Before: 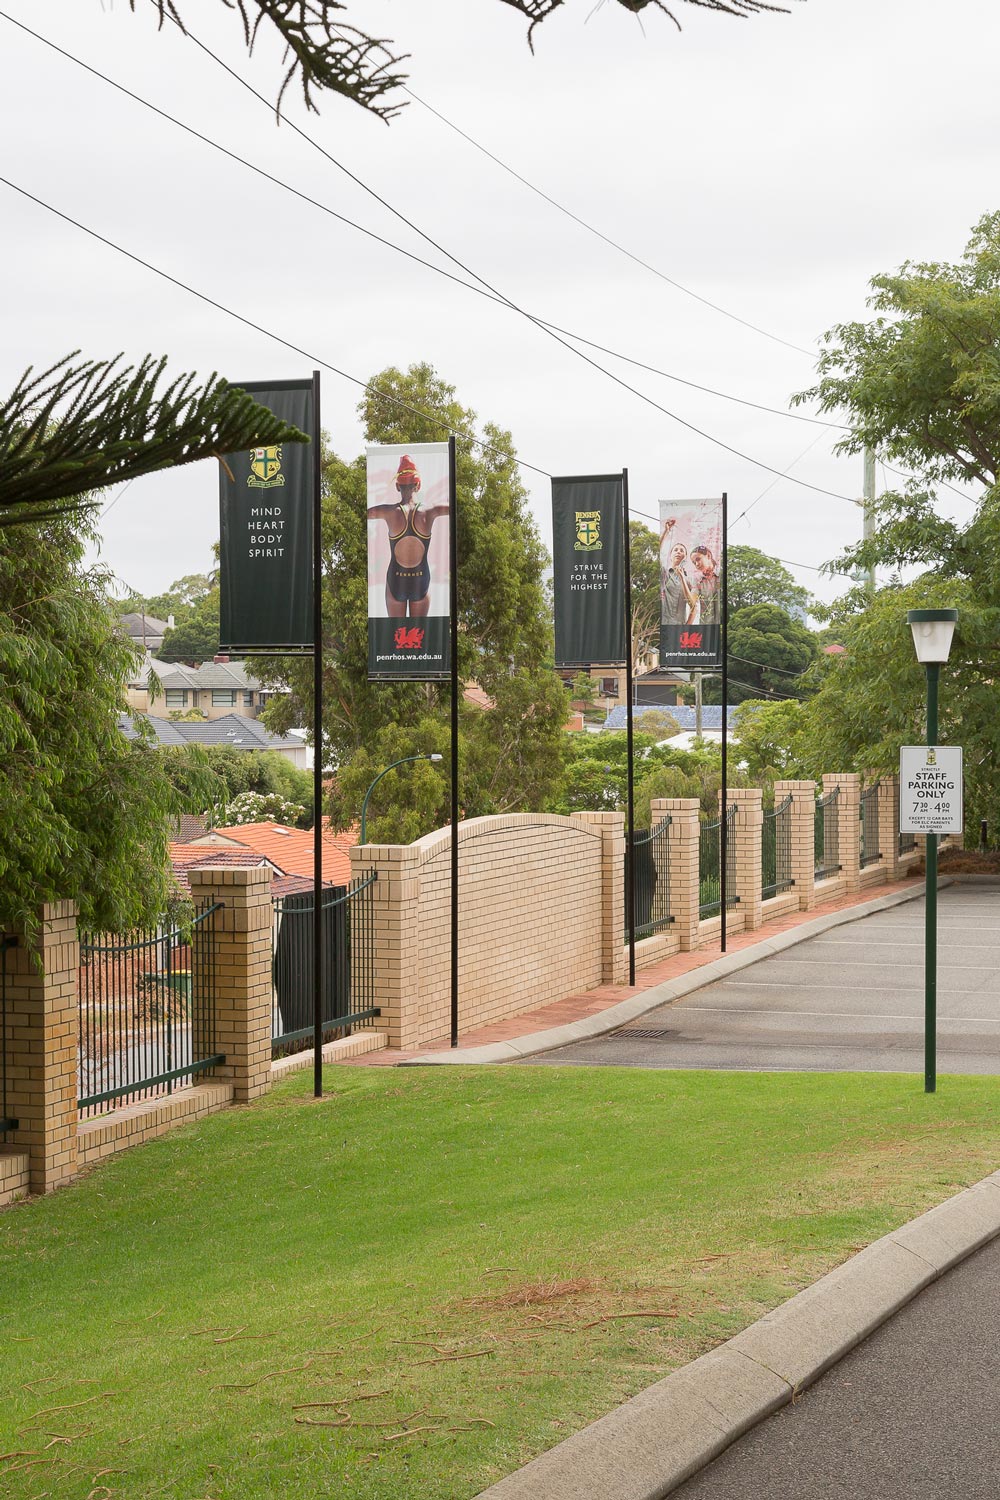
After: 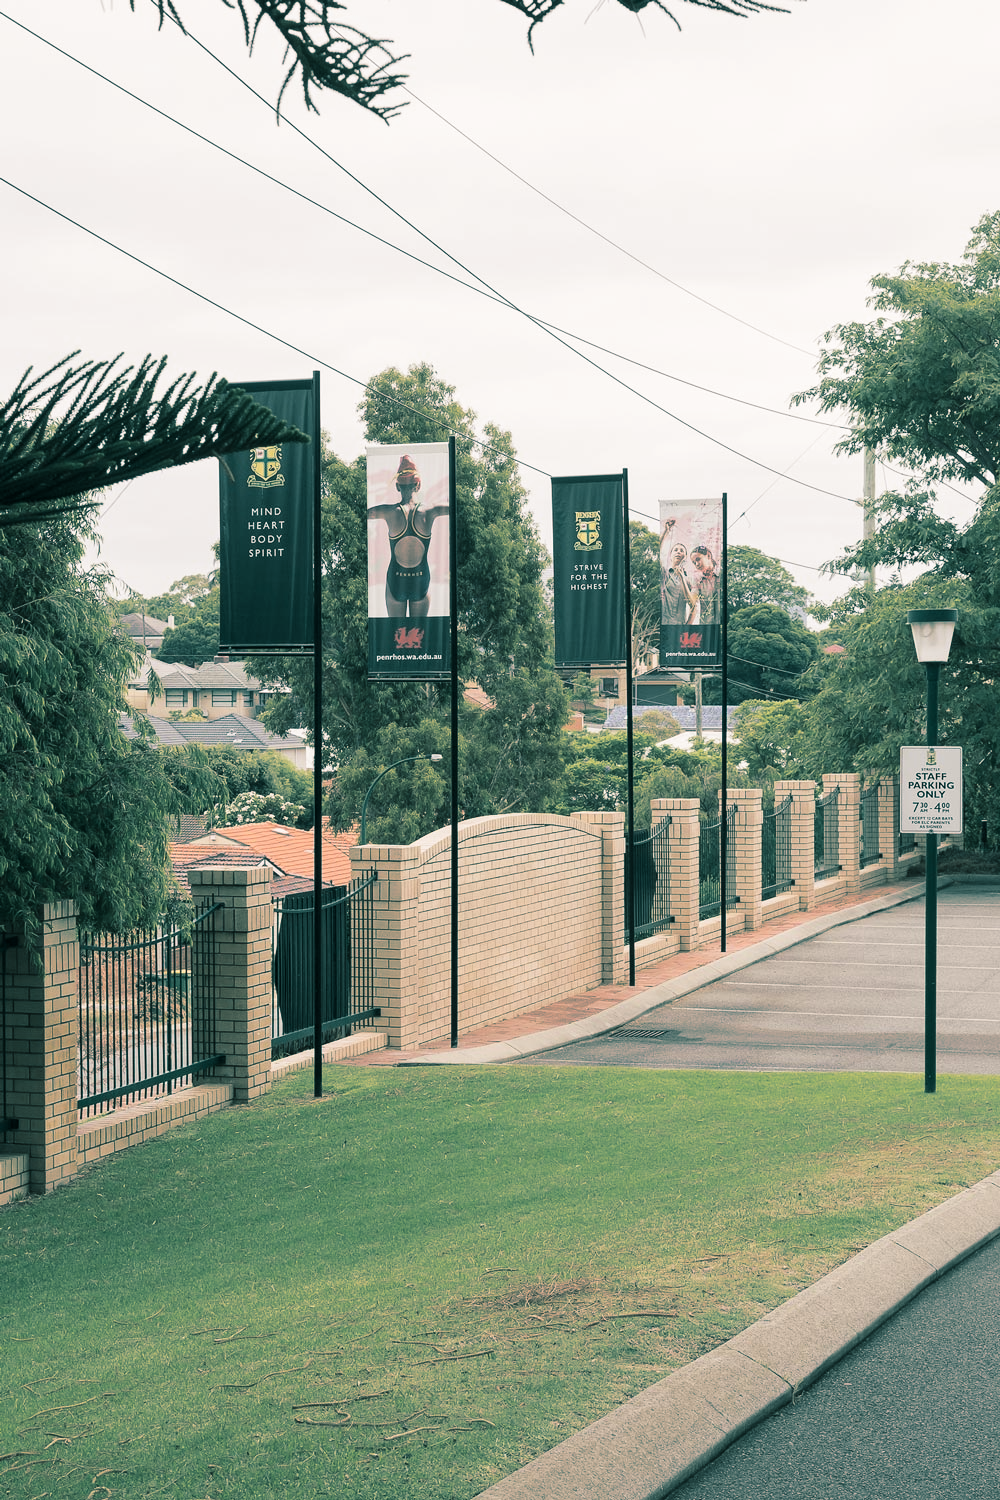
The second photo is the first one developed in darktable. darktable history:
split-toning: shadows › hue 183.6°, shadows › saturation 0.52, highlights › hue 0°, highlights › saturation 0
color correction: highlights a* 2.75, highlights b* 5, shadows a* -2.04, shadows b* -4.84, saturation 0.8
contrast brightness saturation: contrast 0.14
